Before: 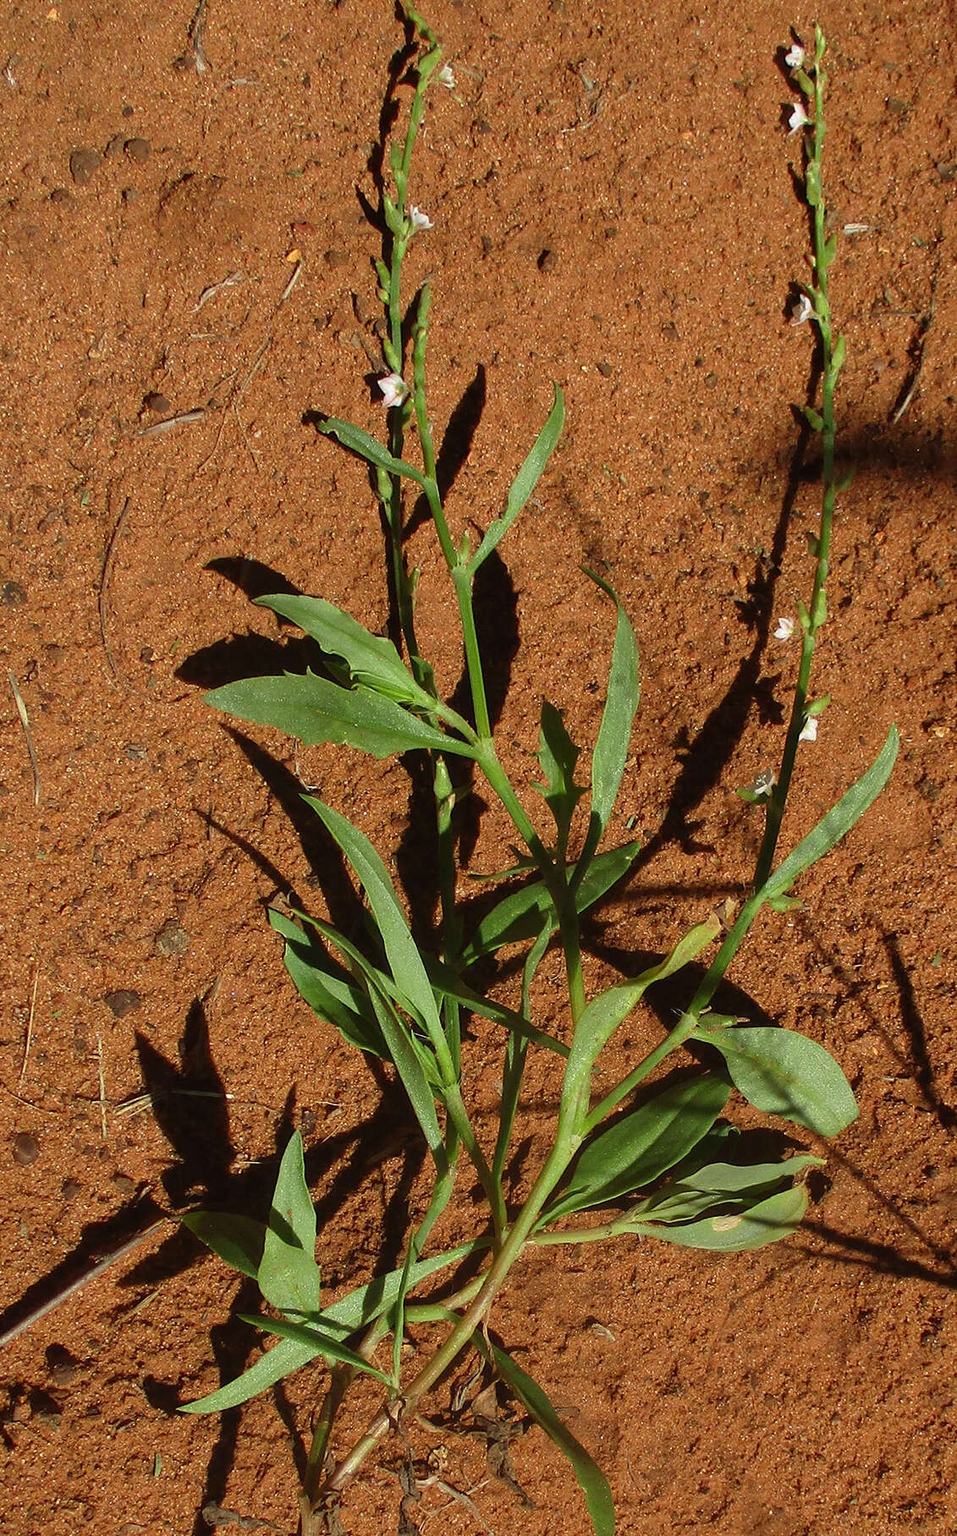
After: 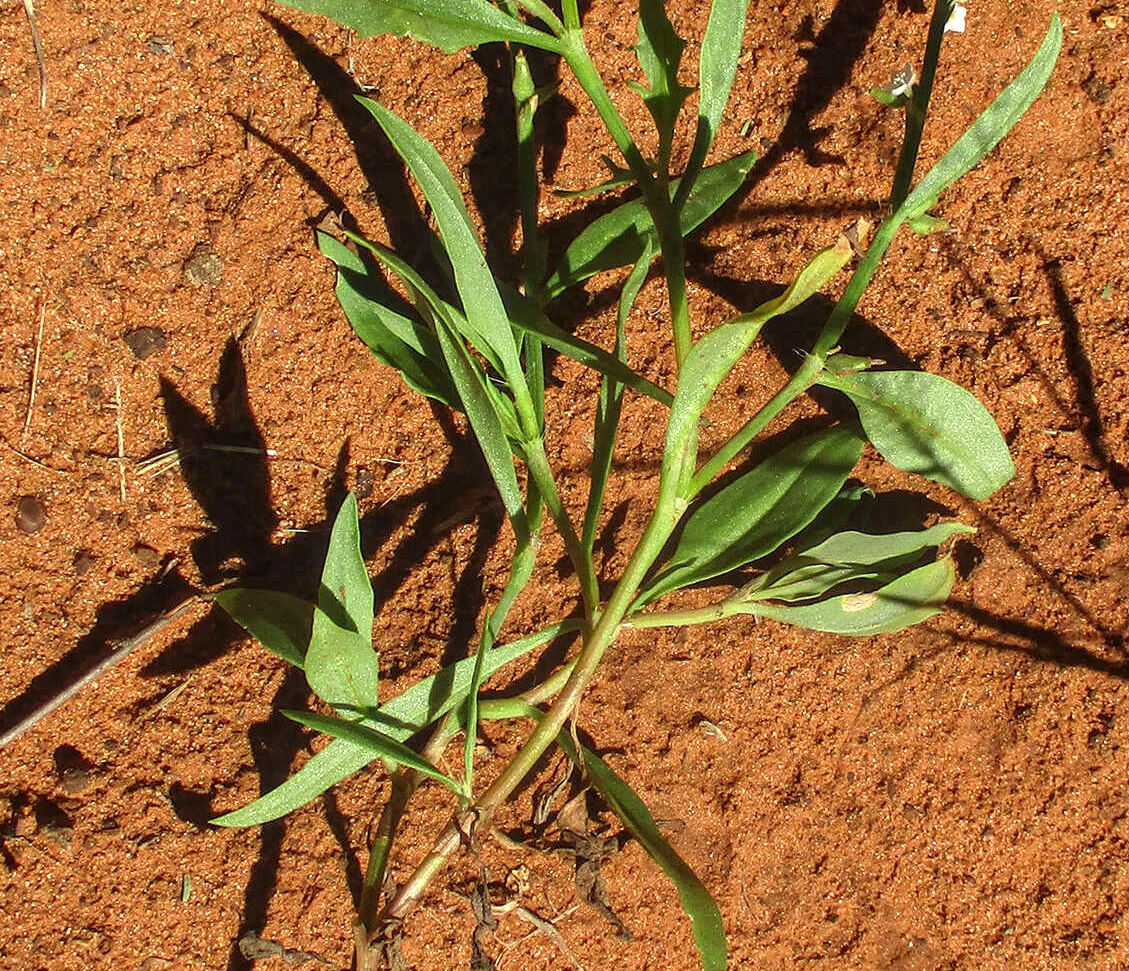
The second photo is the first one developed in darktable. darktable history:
local contrast: on, module defaults
exposure: black level correction 0, exposure 0.696 EV, compensate highlight preservation false
crop and rotate: top 46.488%, right 0.125%
